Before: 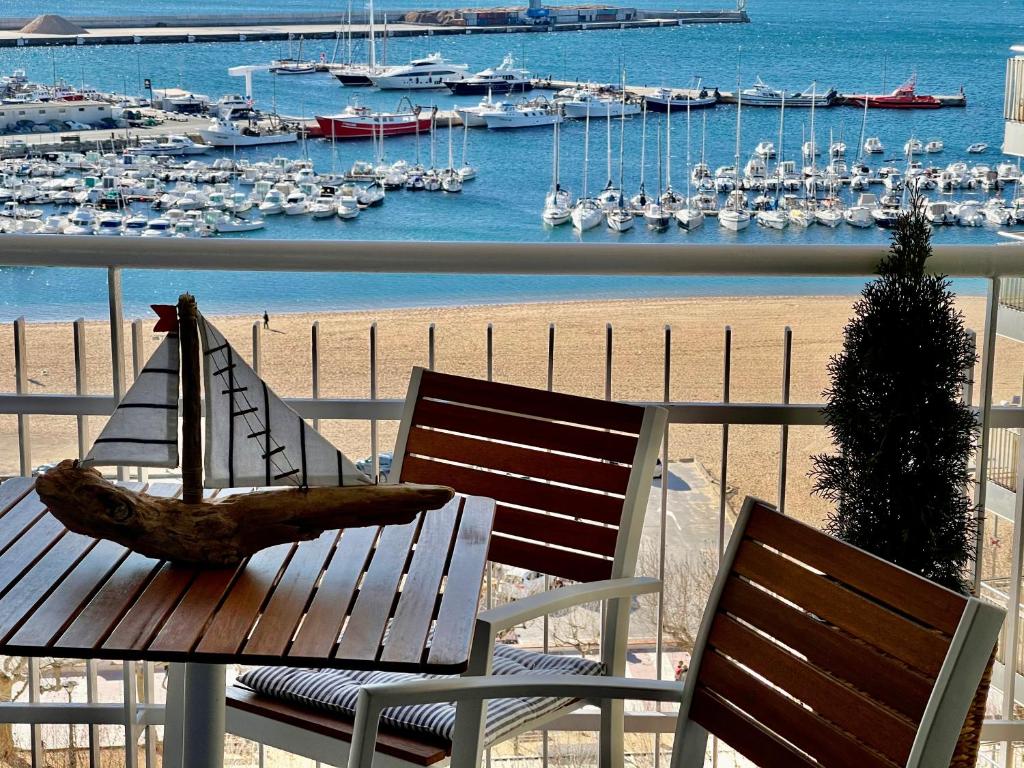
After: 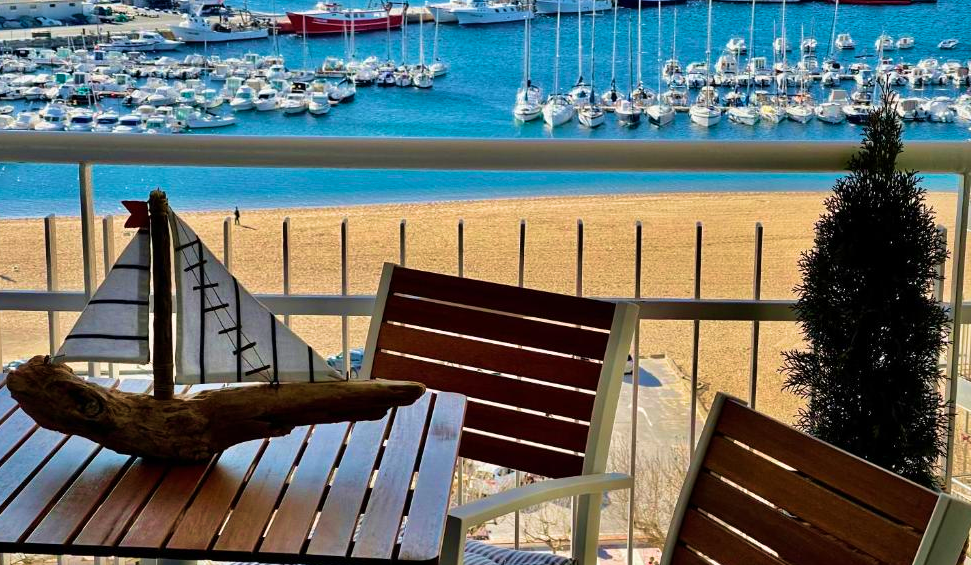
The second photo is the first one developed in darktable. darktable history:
crop and rotate: left 2.835%, top 13.615%, right 2.277%, bottom 12.749%
velvia: strength 66.53%, mid-tones bias 0.971
exposure: exposure -0.04 EV, compensate highlight preservation false
